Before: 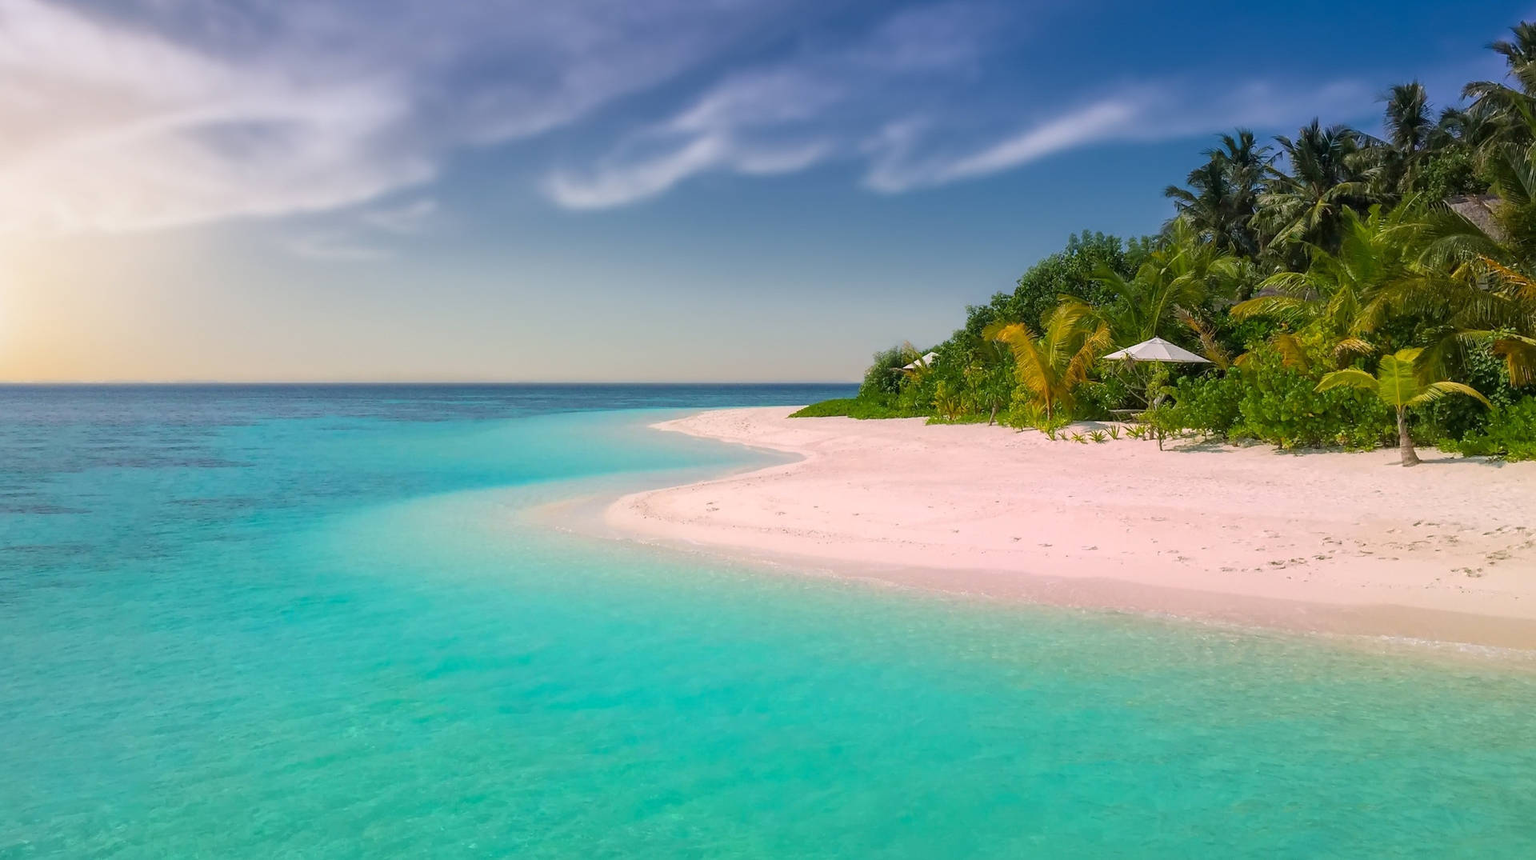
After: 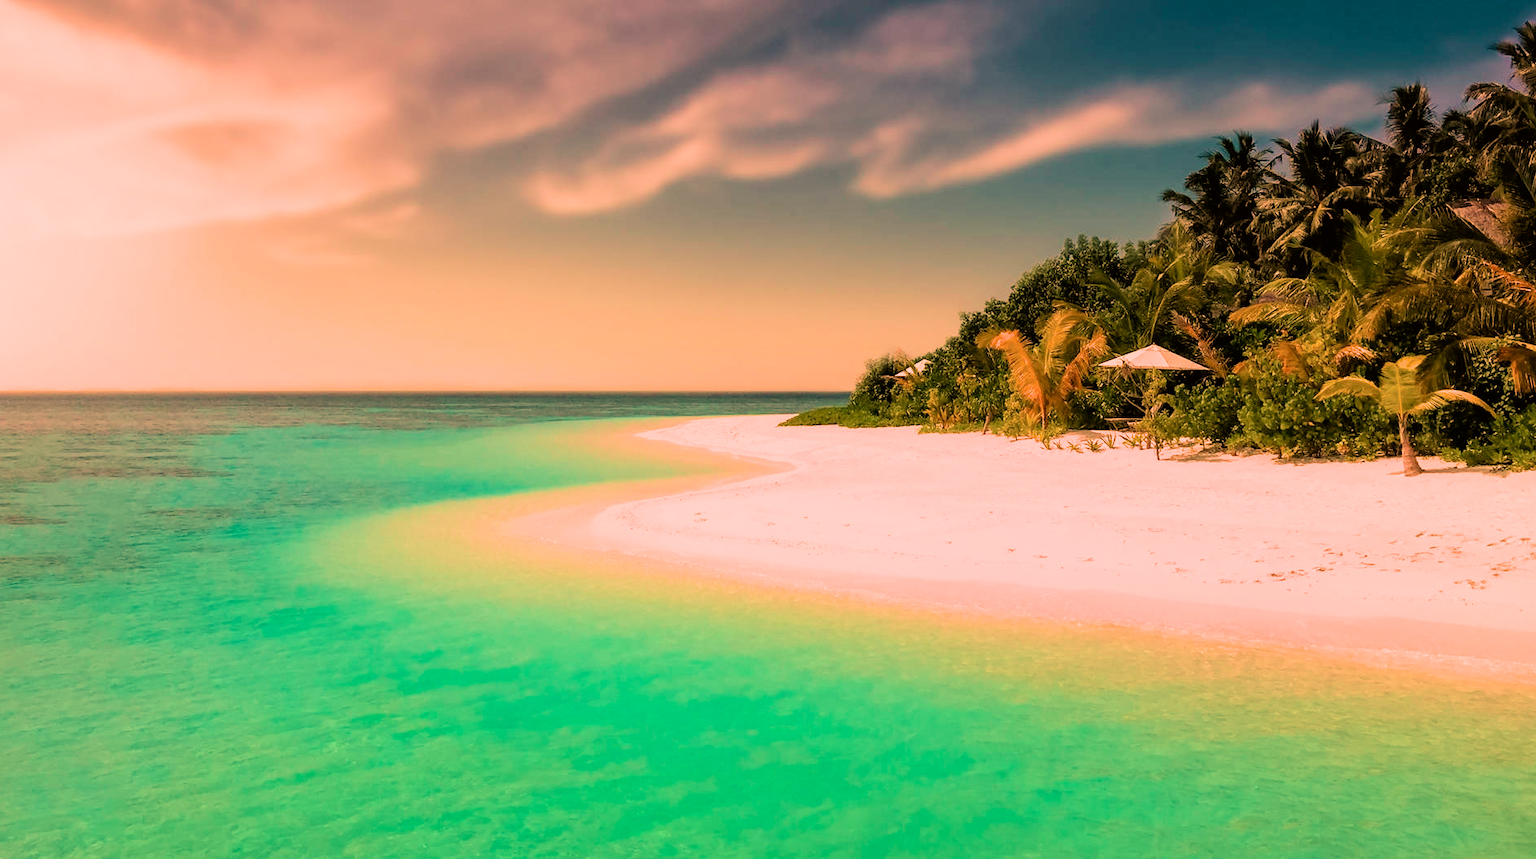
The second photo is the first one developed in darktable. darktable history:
velvia: strength 45%
color correction: highlights a* 3.12, highlights b* -1.55, shadows a* -0.101, shadows b* 2.52, saturation 0.98
filmic rgb: black relative exposure -5 EV, hardness 2.88, contrast 1.4, highlights saturation mix -30%
crop: left 1.743%, right 0.268%, bottom 2.011%
white balance: red 1.467, blue 0.684
